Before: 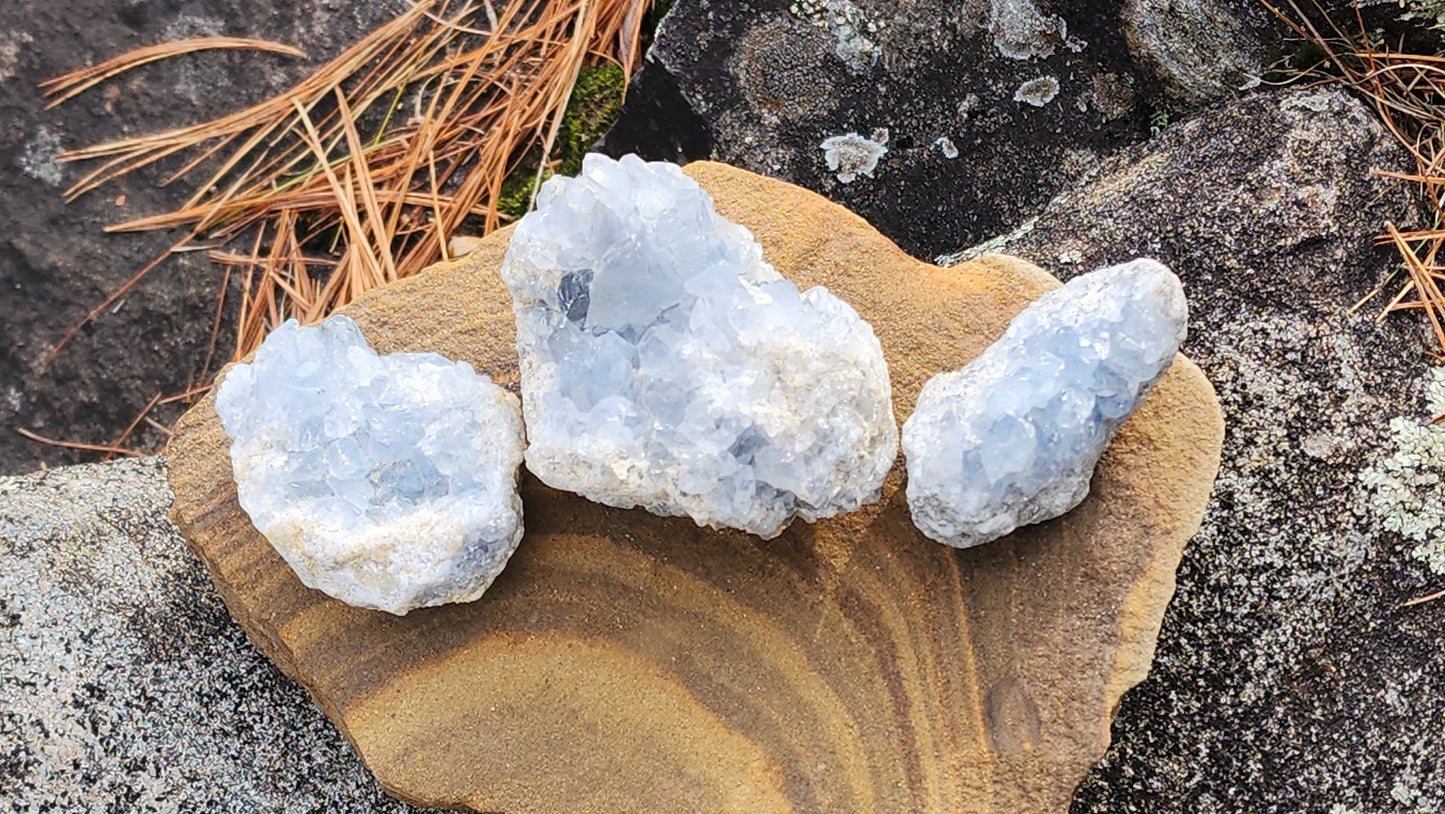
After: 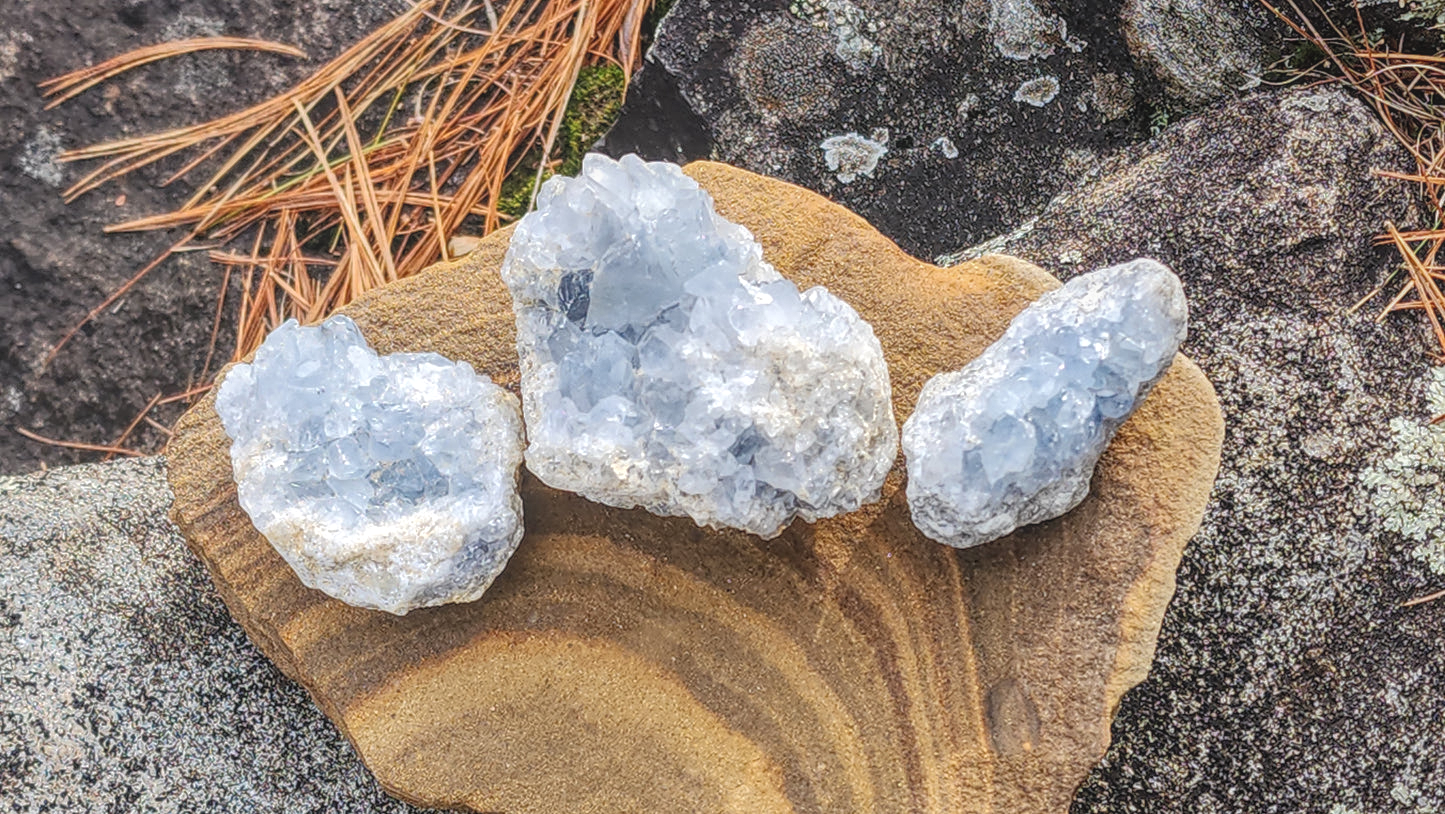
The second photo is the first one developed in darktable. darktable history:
local contrast: highlights 66%, shadows 34%, detail 167%, midtone range 0.2
shadows and highlights: shadows 48.3, highlights -42.04, soften with gaussian
